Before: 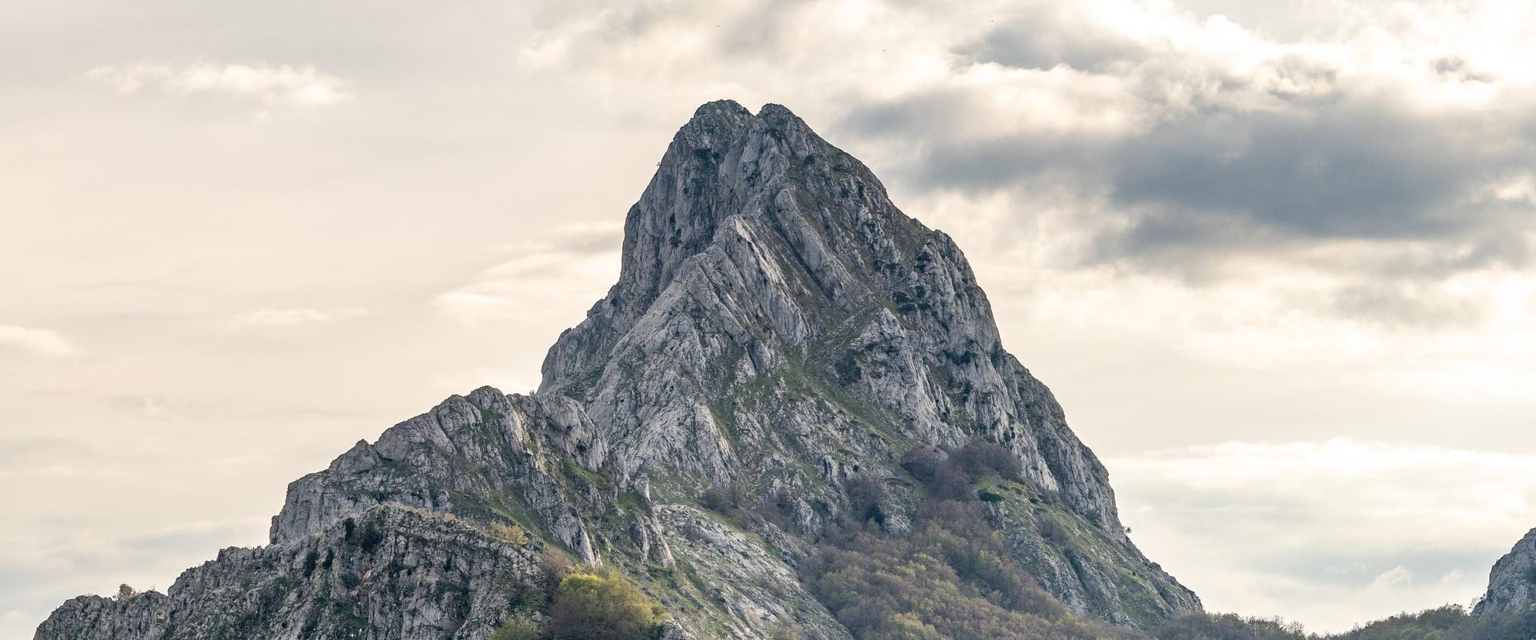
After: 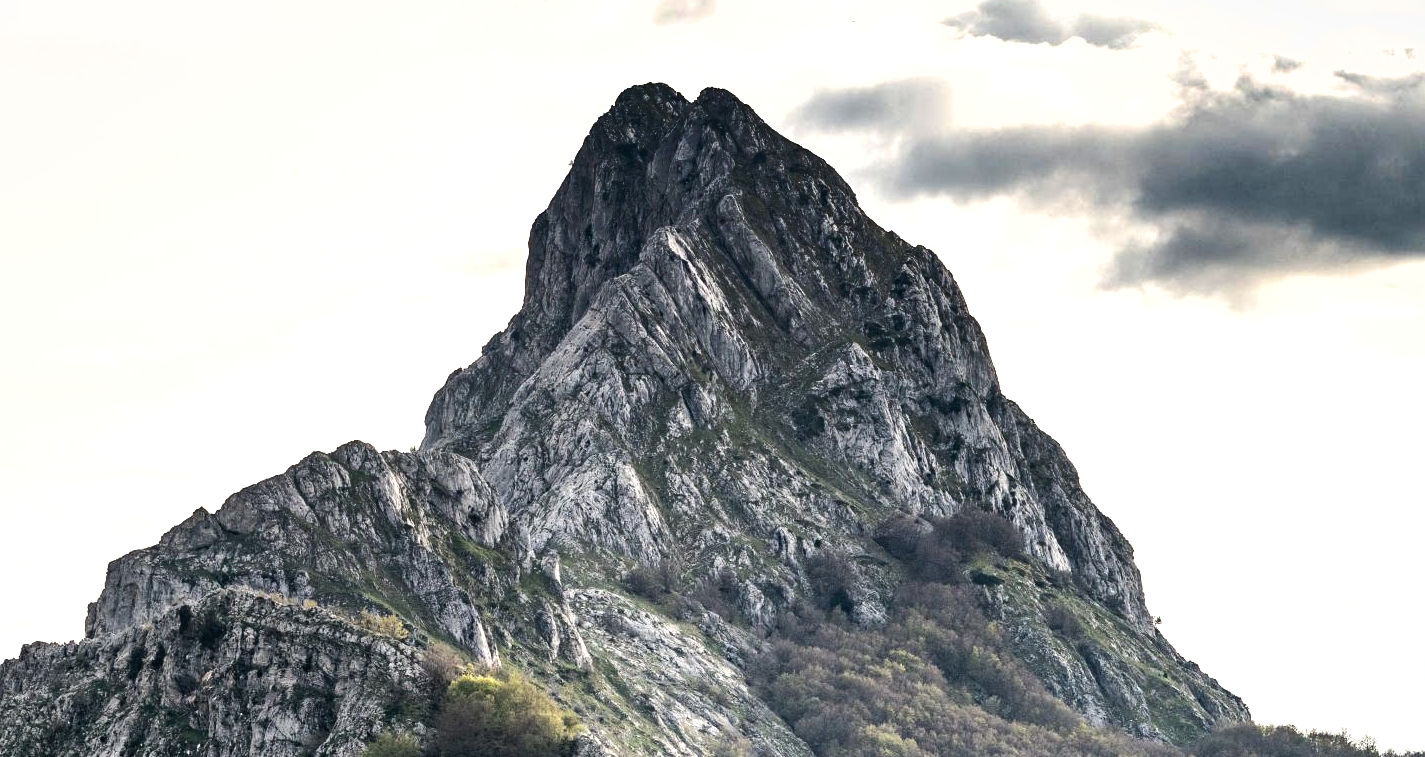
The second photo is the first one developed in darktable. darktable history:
color zones: curves: ch0 [(0, 0.613) (0.01, 0.613) (0.245, 0.448) (0.498, 0.529) (0.642, 0.665) (0.879, 0.777) (0.99, 0.613)]; ch1 [(0, 0) (0.143, 0) (0.286, 0) (0.429, 0) (0.571, 0) (0.714, 0) (0.857, 0)], mix -93.41%
crop and rotate: left 13.15%, top 5.251%, right 12.609%
tone equalizer: -8 EV -0.75 EV, -7 EV -0.7 EV, -6 EV -0.6 EV, -5 EV -0.4 EV, -3 EV 0.4 EV, -2 EV 0.6 EV, -1 EV 0.7 EV, +0 EV 0.75 EV, edges refinement/feathering 500, mask exposure compensation -1.57 EV, preserve details no
shadows and highlights: radius 264.75, soften with gaussian
